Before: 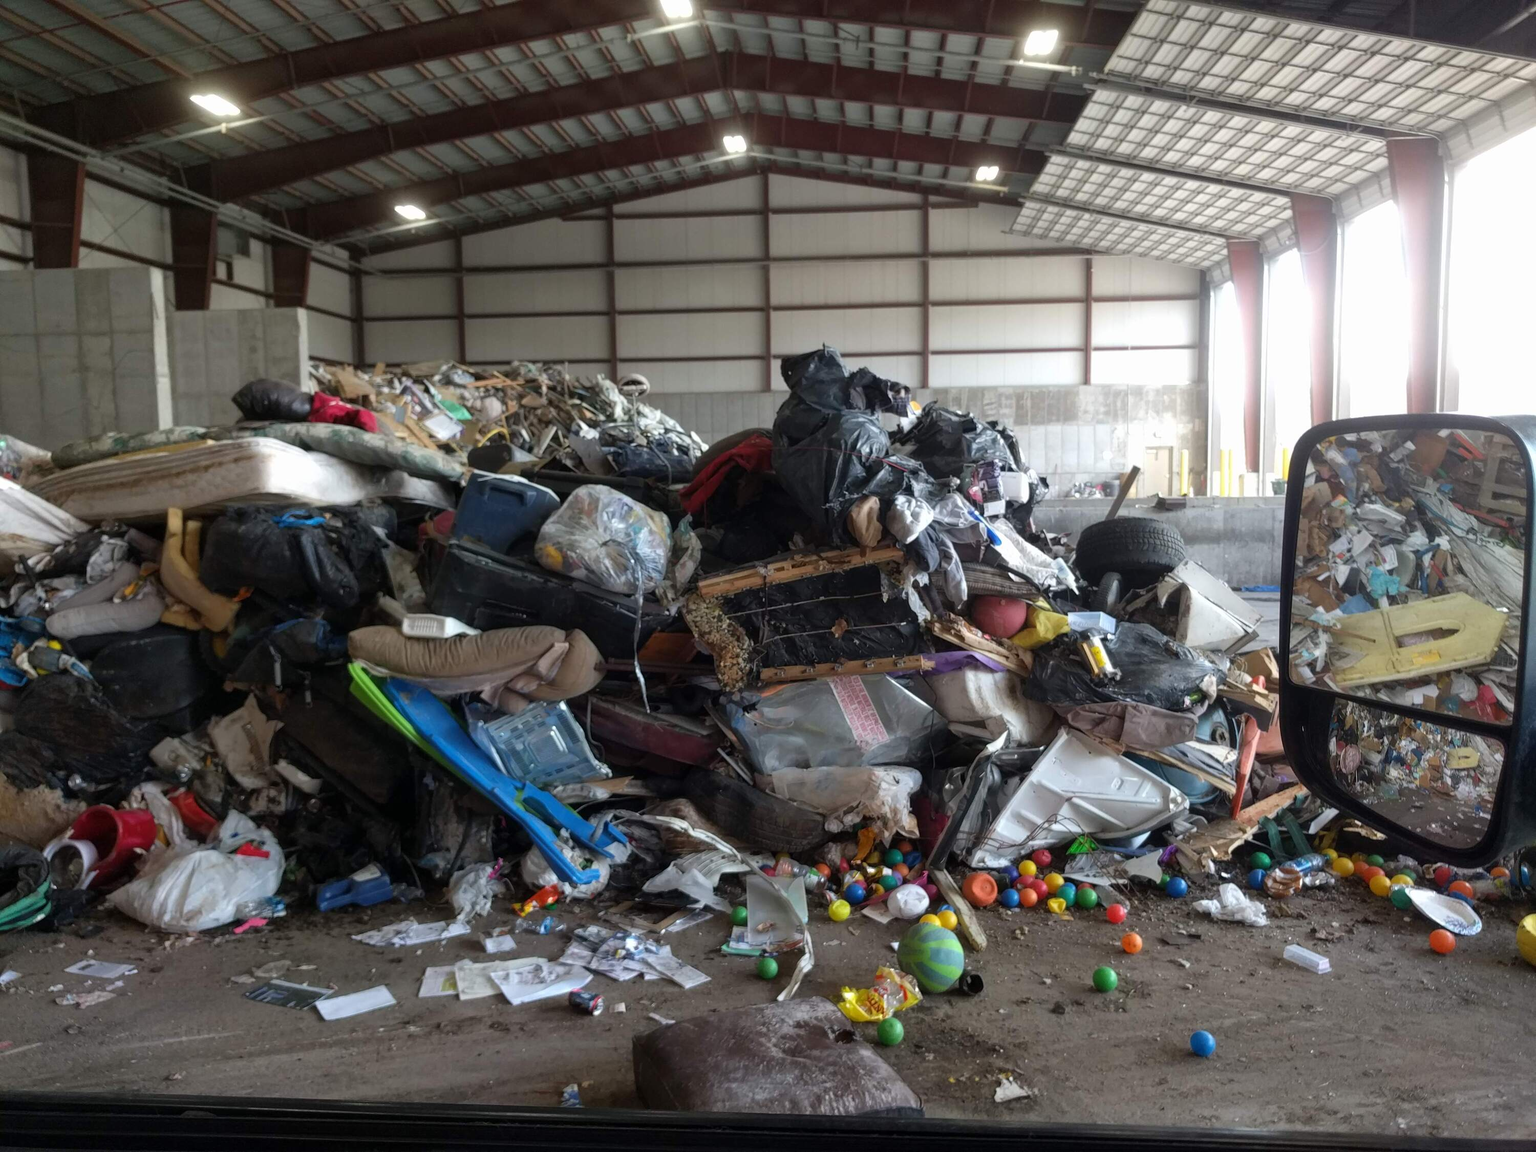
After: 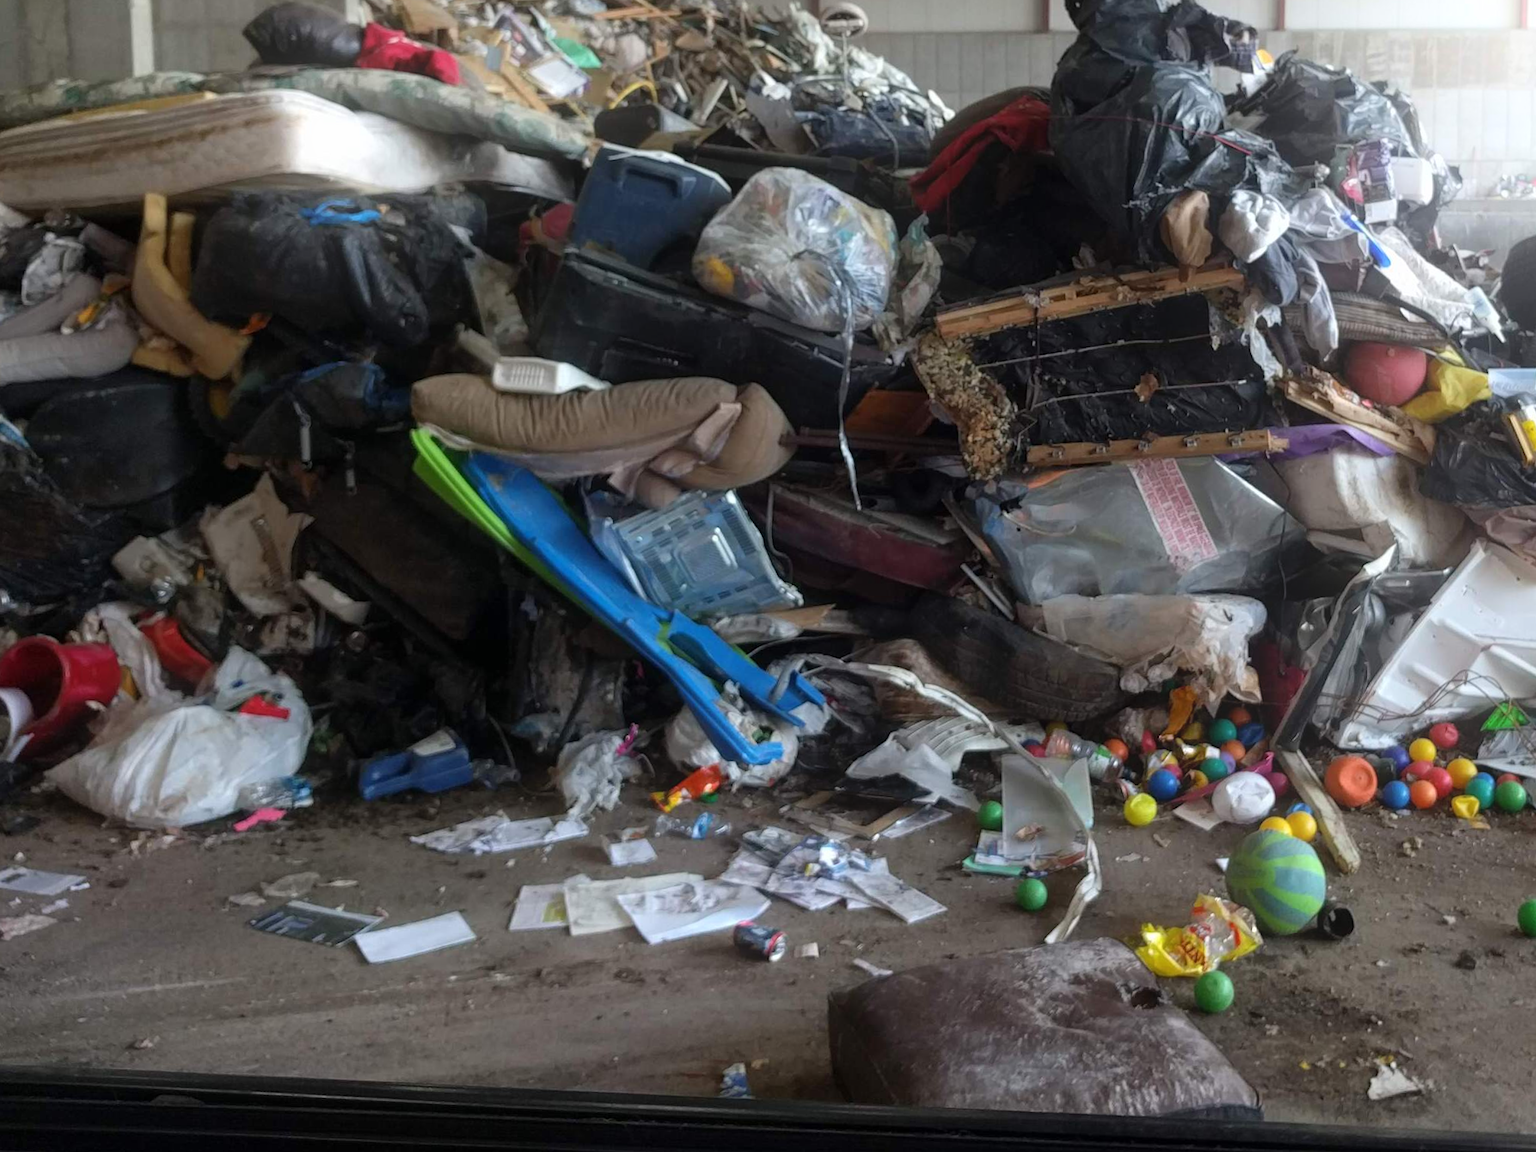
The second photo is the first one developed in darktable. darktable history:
crop and rotate: angle -0.82°, left 3.85%, top 31.828%, right 27.992%
bloom: threshold 82.5%, strength 16.25%
